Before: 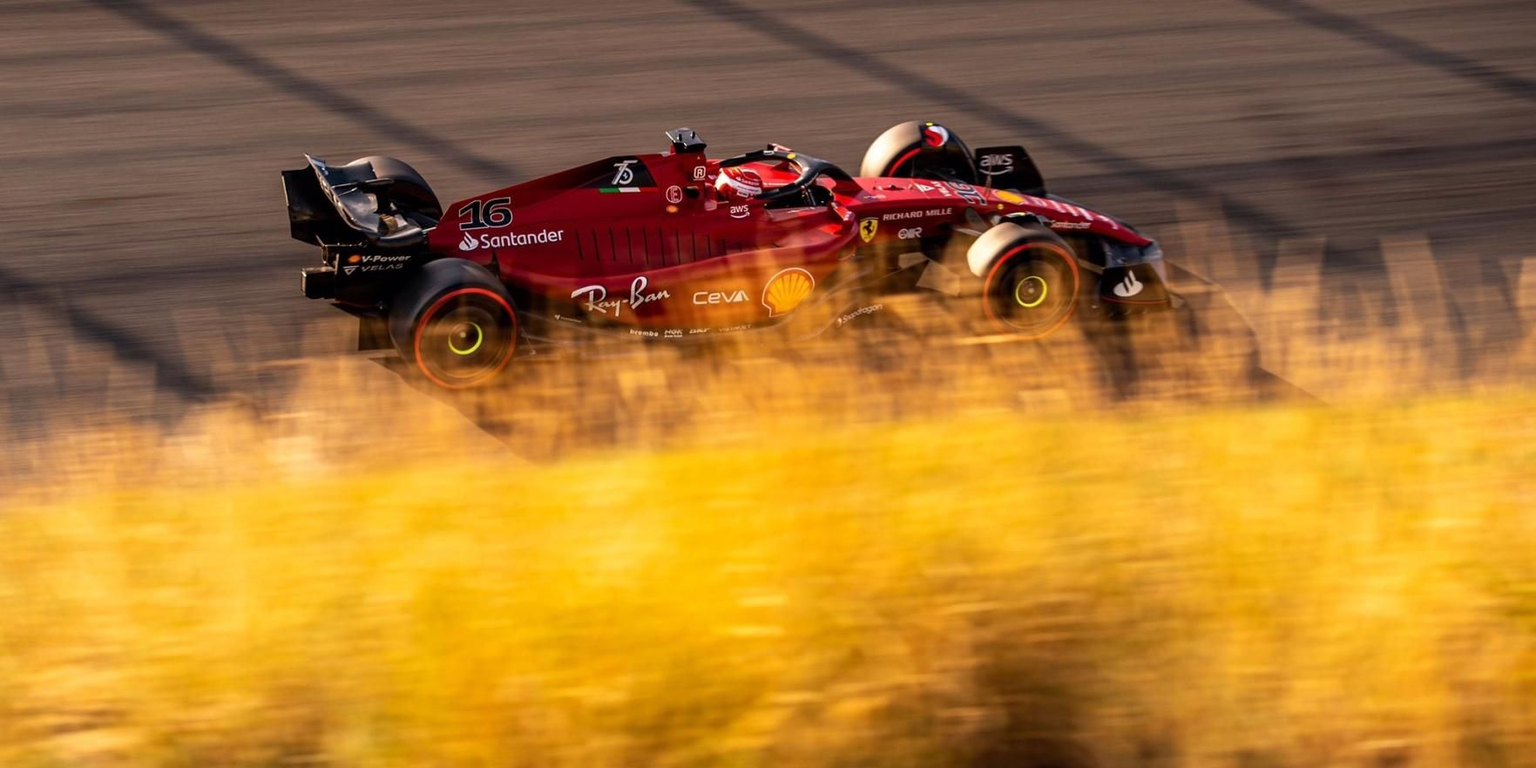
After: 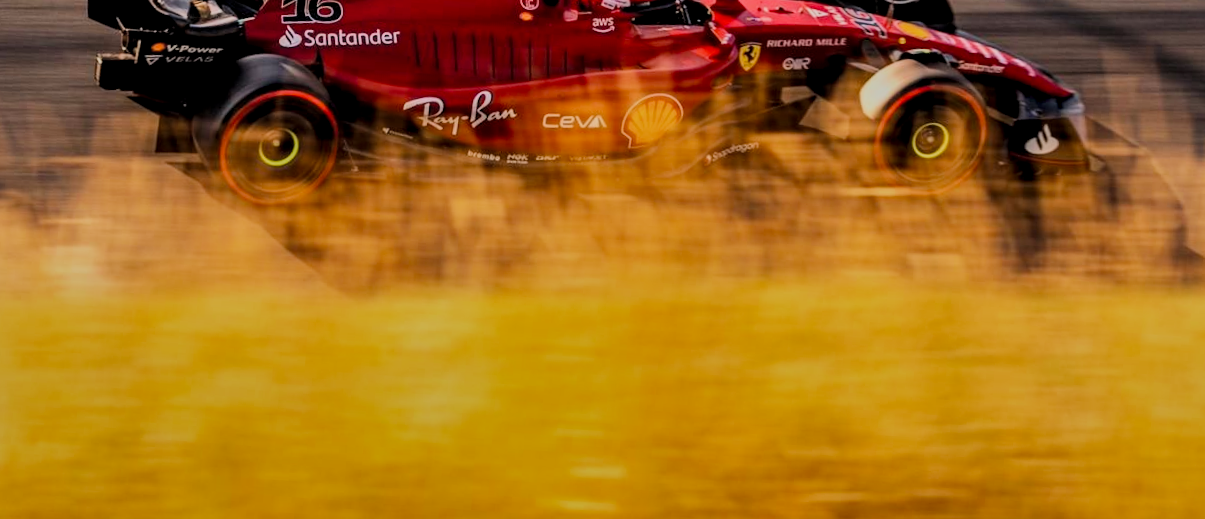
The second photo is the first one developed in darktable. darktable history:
local contrast: on, module defaults
crop and rotate: angle -4.12°, left 9.783%, top 20.92%, right 12.153%, bottom 11.823%
filmic rgb: middle gray luminance 29.99%, black relative exposure -9.02 EV, white relative exposure 7 EV, target black luminance 0%, hardness 2.94, latitude 2.73%, contrast 0.963, highlights saturation mix 5.14%, shadows ↔ highlights balance 11.97%, color science v5 (2021), contrast in shadows safe, contrast in highlights safe
shadows and highlights: radius 103.01, shadows 50.4, highlights -65.59, soften with gaussian
